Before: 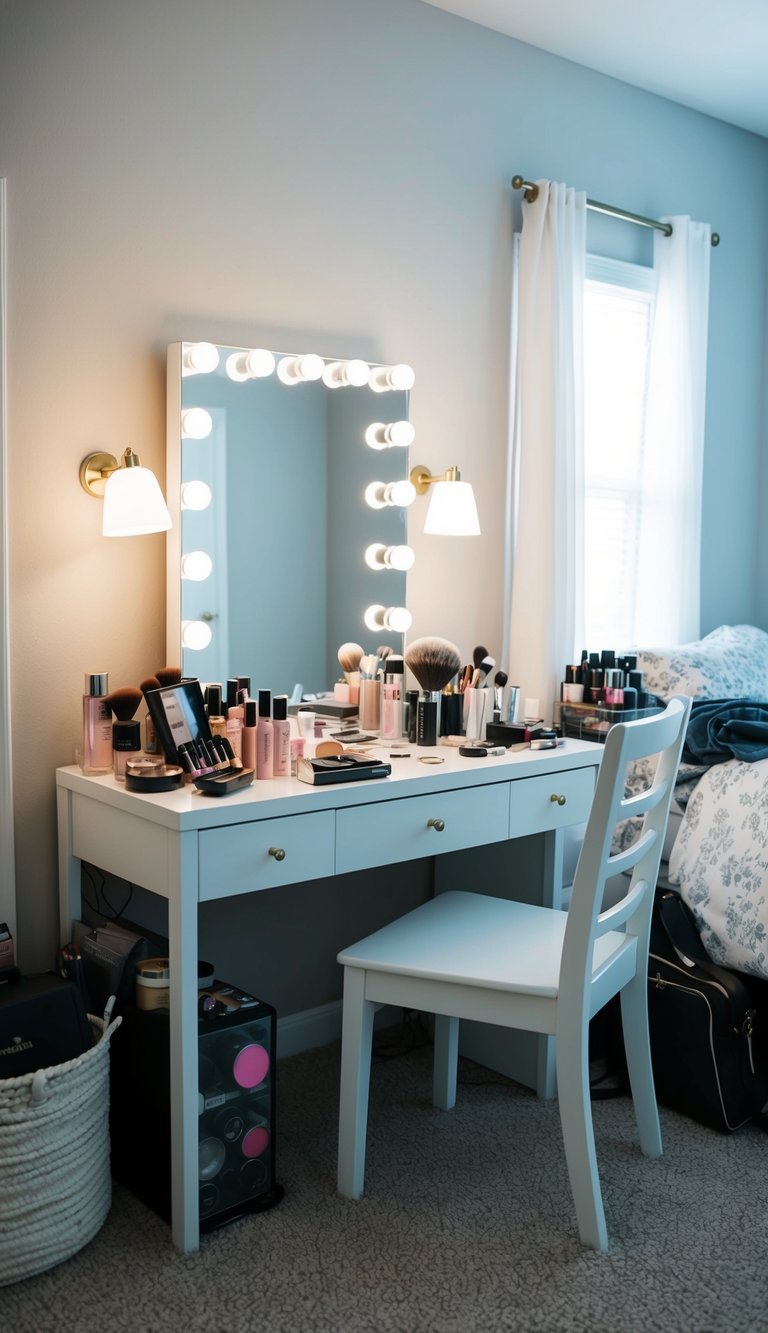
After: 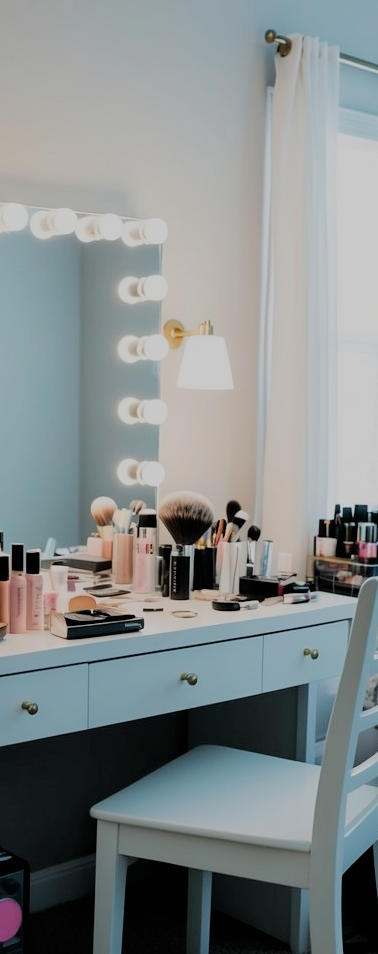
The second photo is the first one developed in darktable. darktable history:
crop: left 32.174%, top 10.986%, right 18.537%, bottom 17.372%
filmic rgb: black relative exposure -6.19 EV, white relative exposure 6.96 EV, hardness 2.26
